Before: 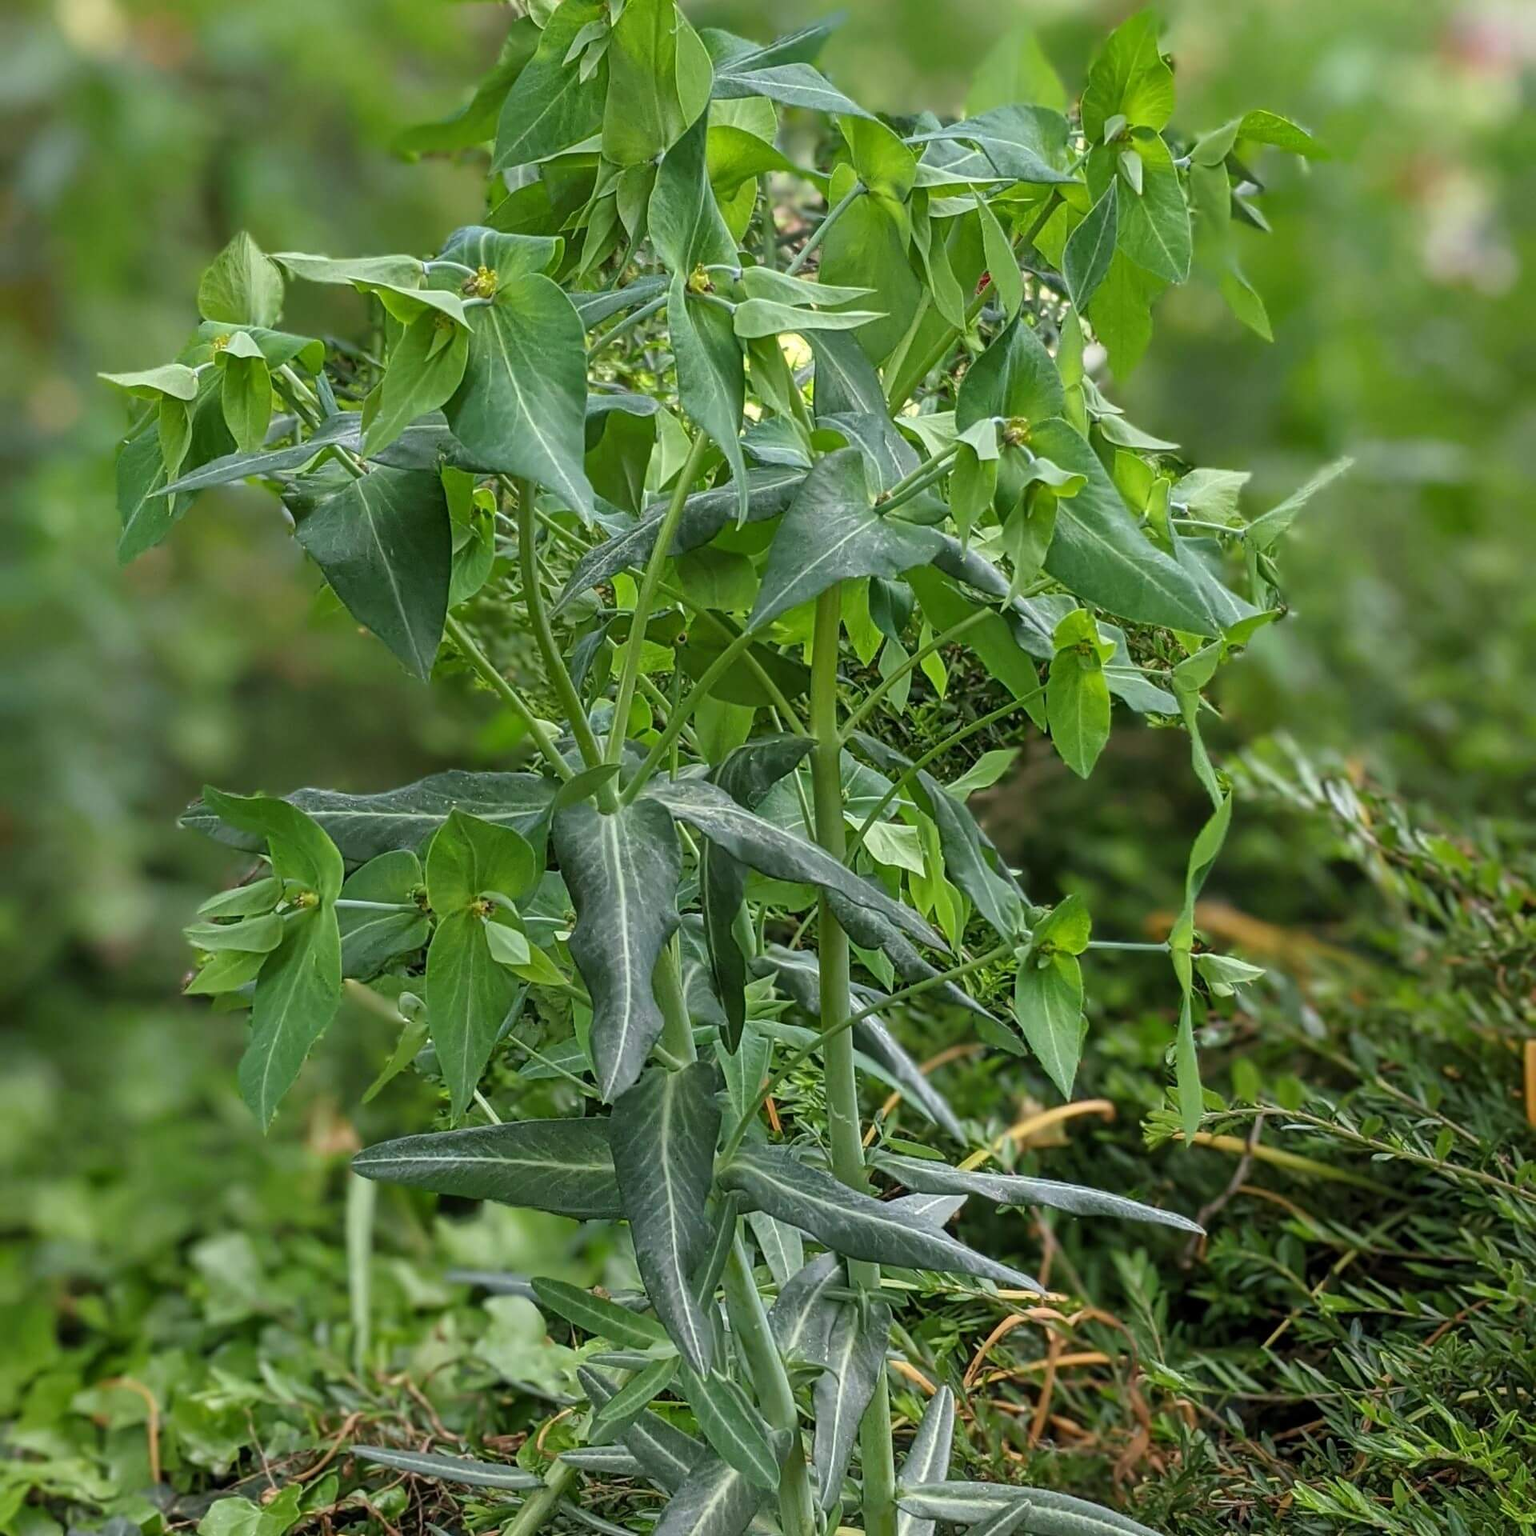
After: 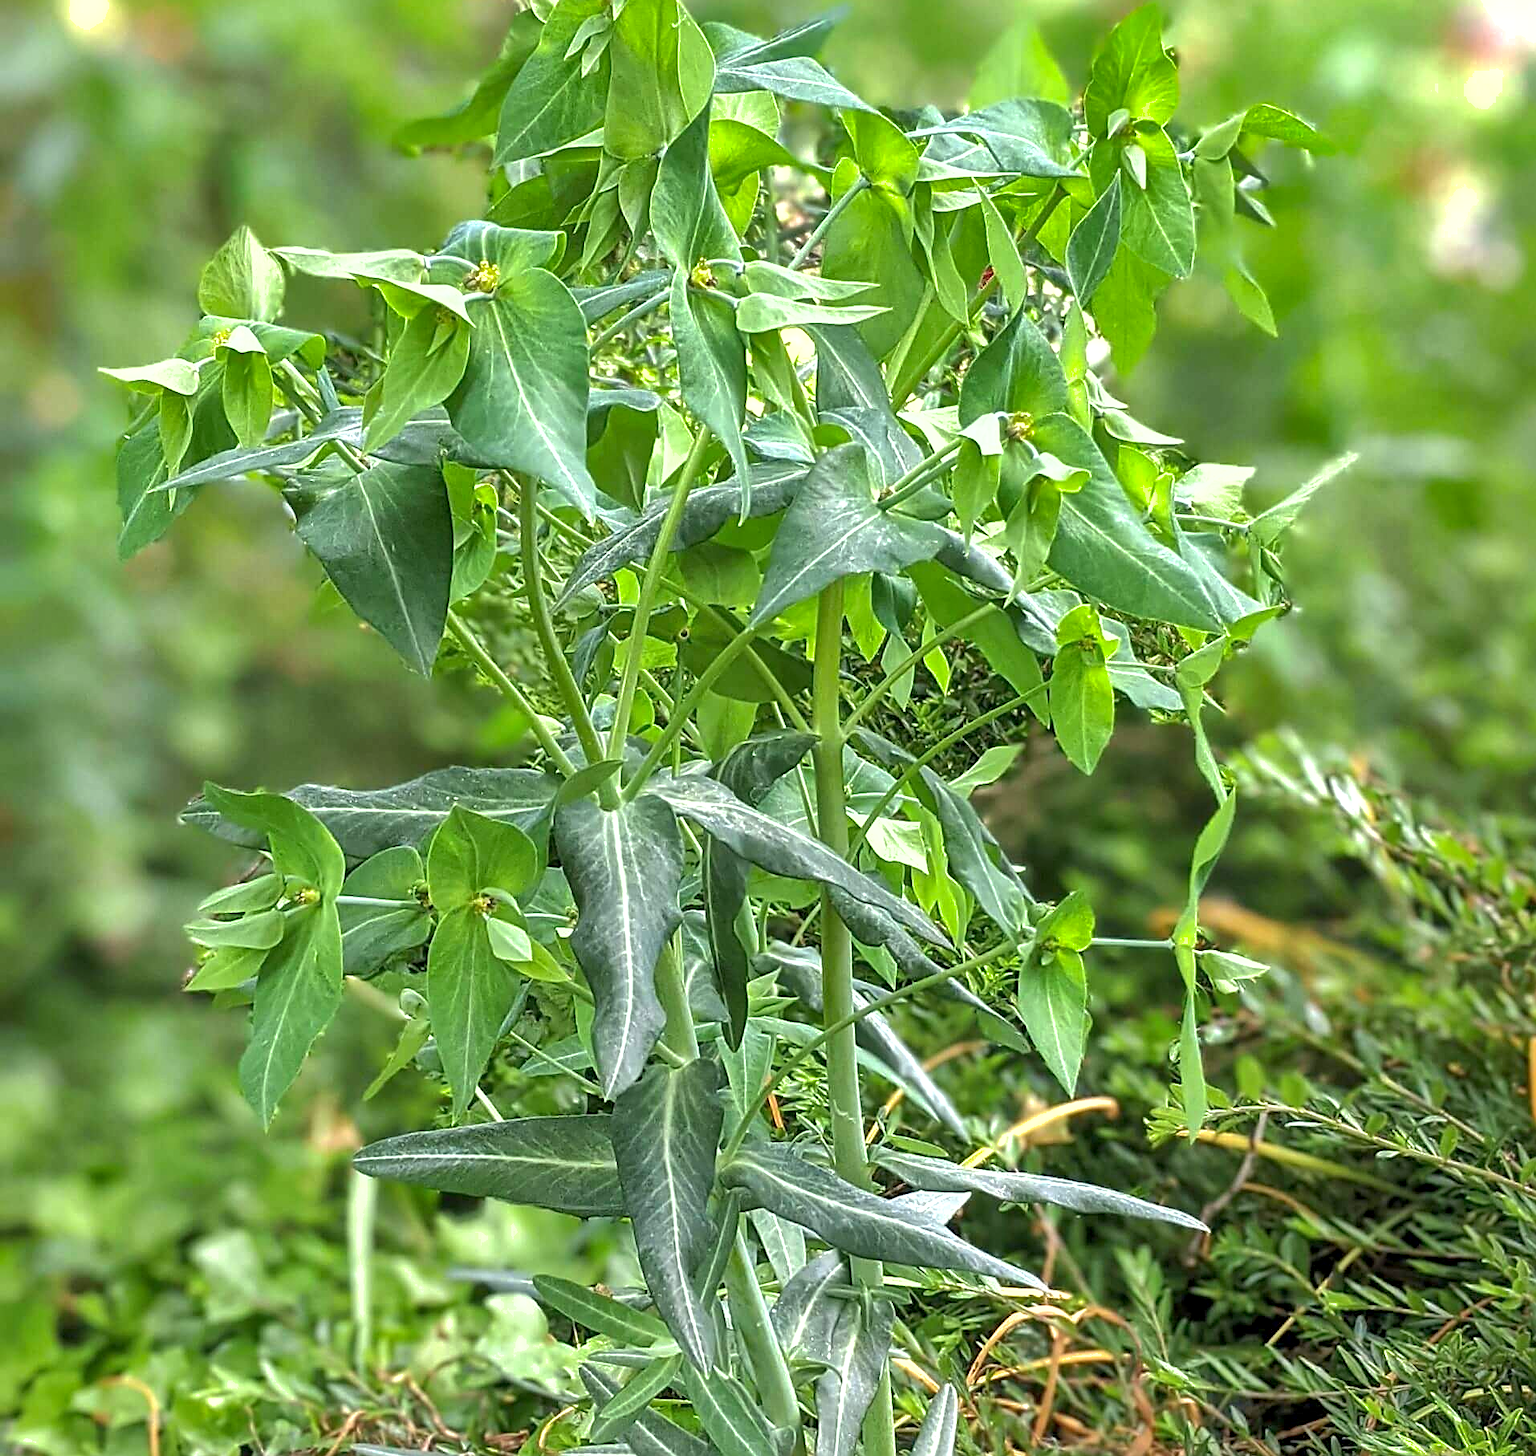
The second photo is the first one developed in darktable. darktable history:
local contrast: highlights 105%, shadows 102%, detail 119%, midtone range 0.2
exposure: exposure 1 EV, compensate highlight preservation false
shadows and highlights: on, module defaults
crop: top 0.424%, right 0.264%, bottom 5.025%
sharpen: on, module defaults
